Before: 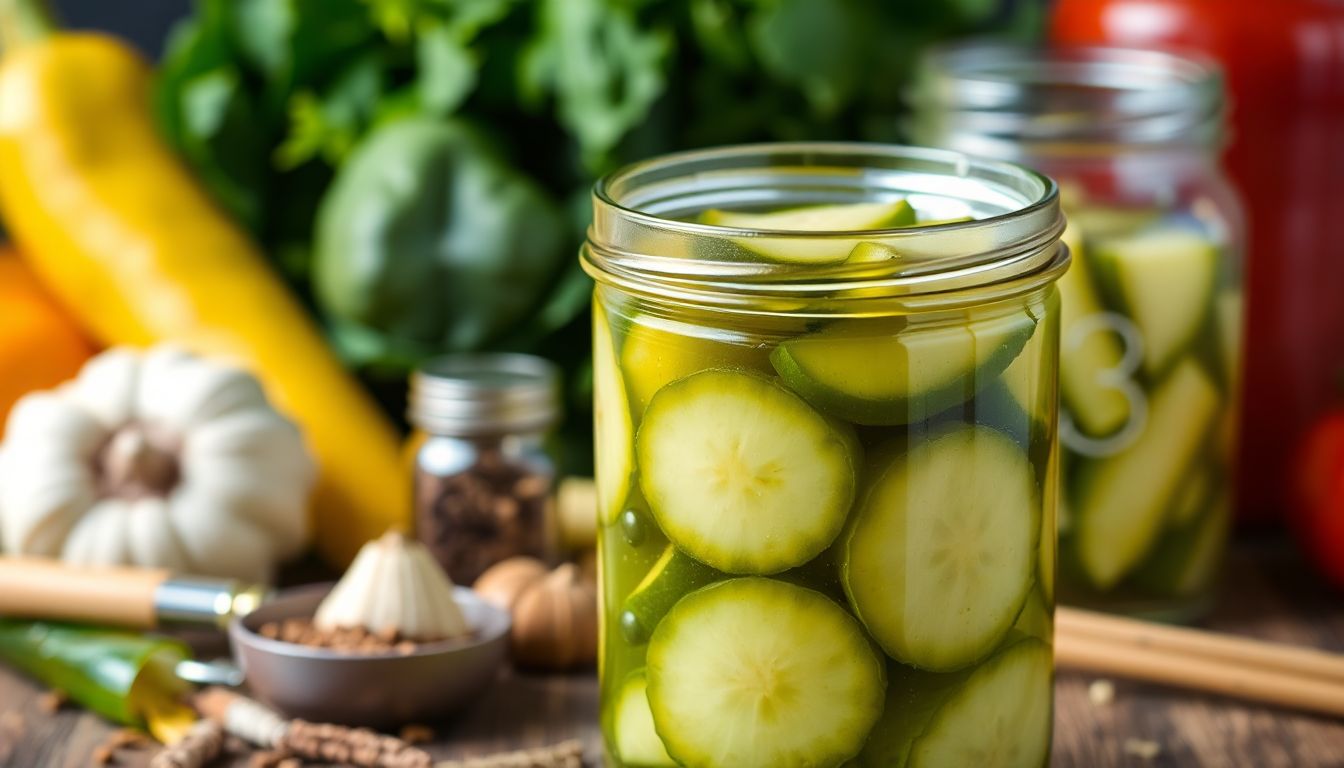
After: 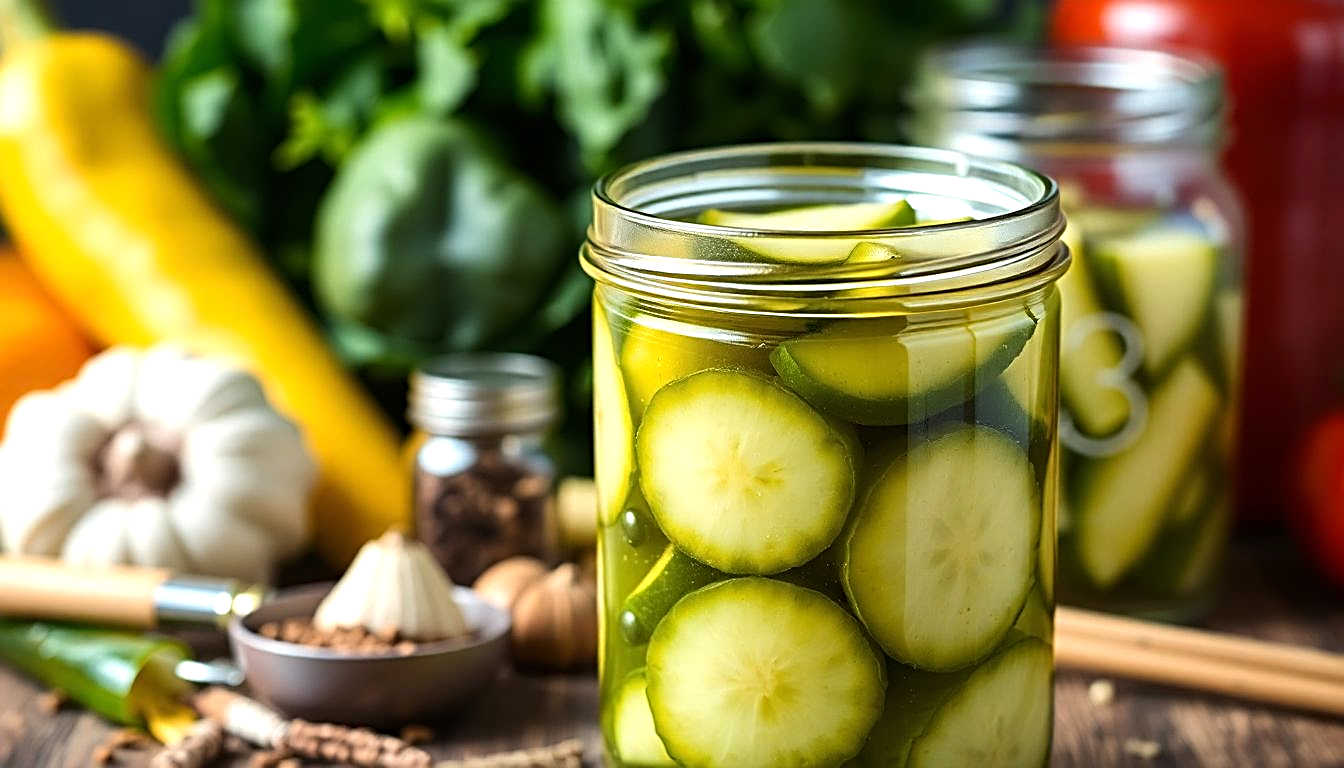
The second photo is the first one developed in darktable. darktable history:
tone equalizer: -8 EV -0.453 EV, -7 EV -0.356 EV, -6 EV -0.366 EV, -5 EV -0.189 EV, -3 EV 0.203 EV, -2 EV 0.358 EV, -1 EV 0.378 EV, +0 EV 0.406 EV, edges refinement/feathering 500, mask exposure compensation -1.57 EV, preserve details no
sharpen: radius 2.821, amount 0.72
